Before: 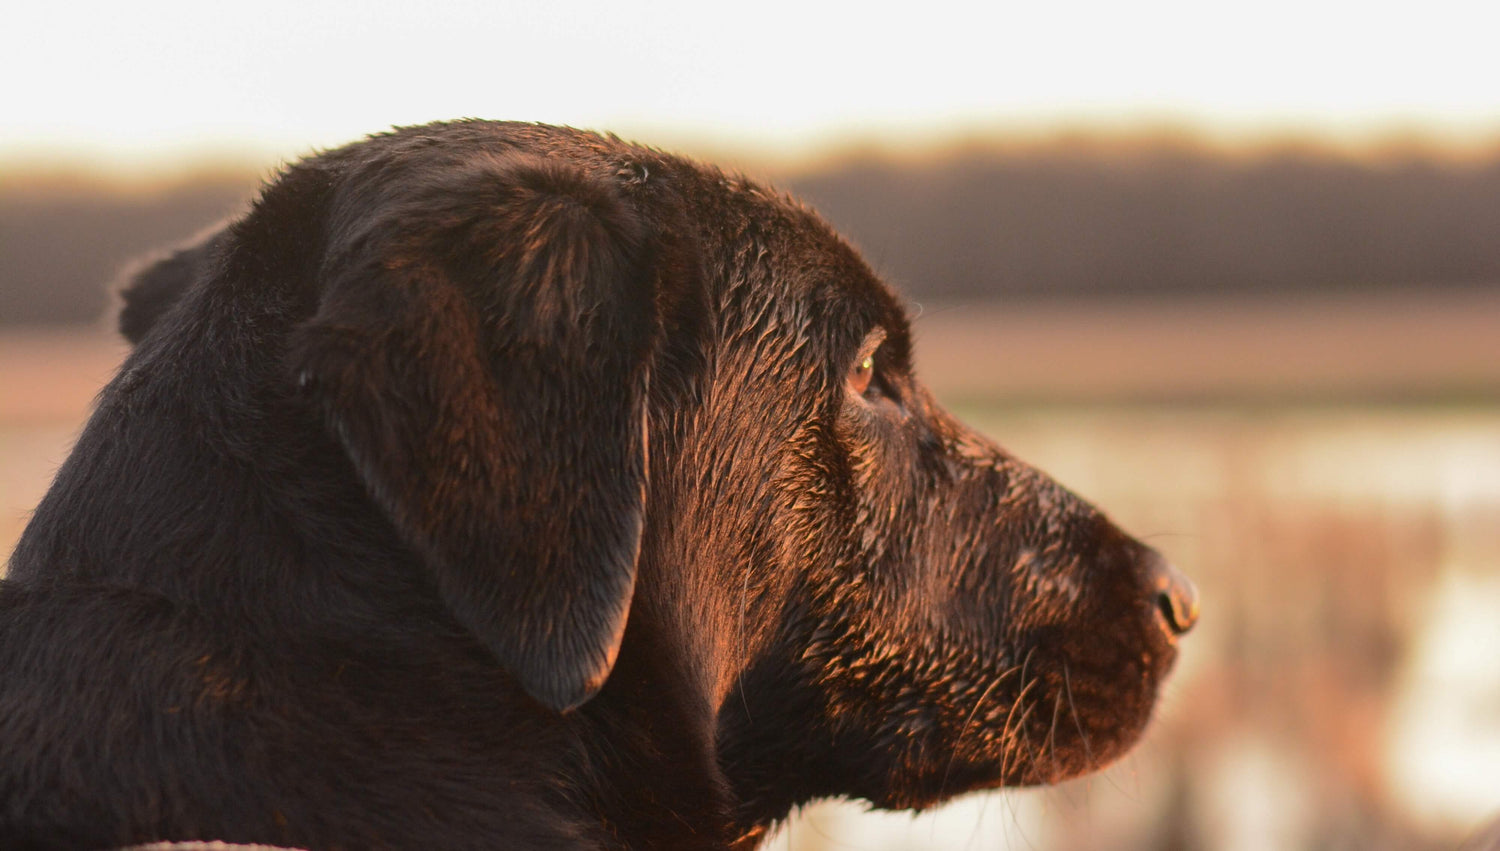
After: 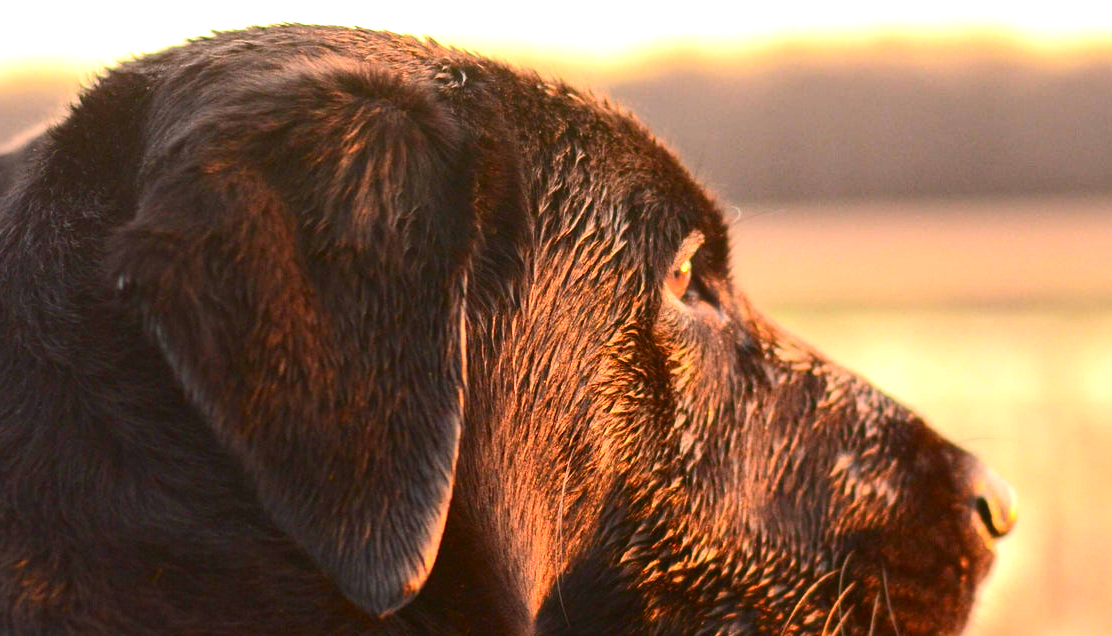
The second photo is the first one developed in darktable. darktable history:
contrast brightness saturation: contrast 0.172, saturation 0.31
exposure: black level correction 0.001, exposure 1 EV, compensate exposure bias true, compensate highlight preservation false
crop and rotate: left 12.167%, top 11.397%, right 13.691%, bottom 13.828%
